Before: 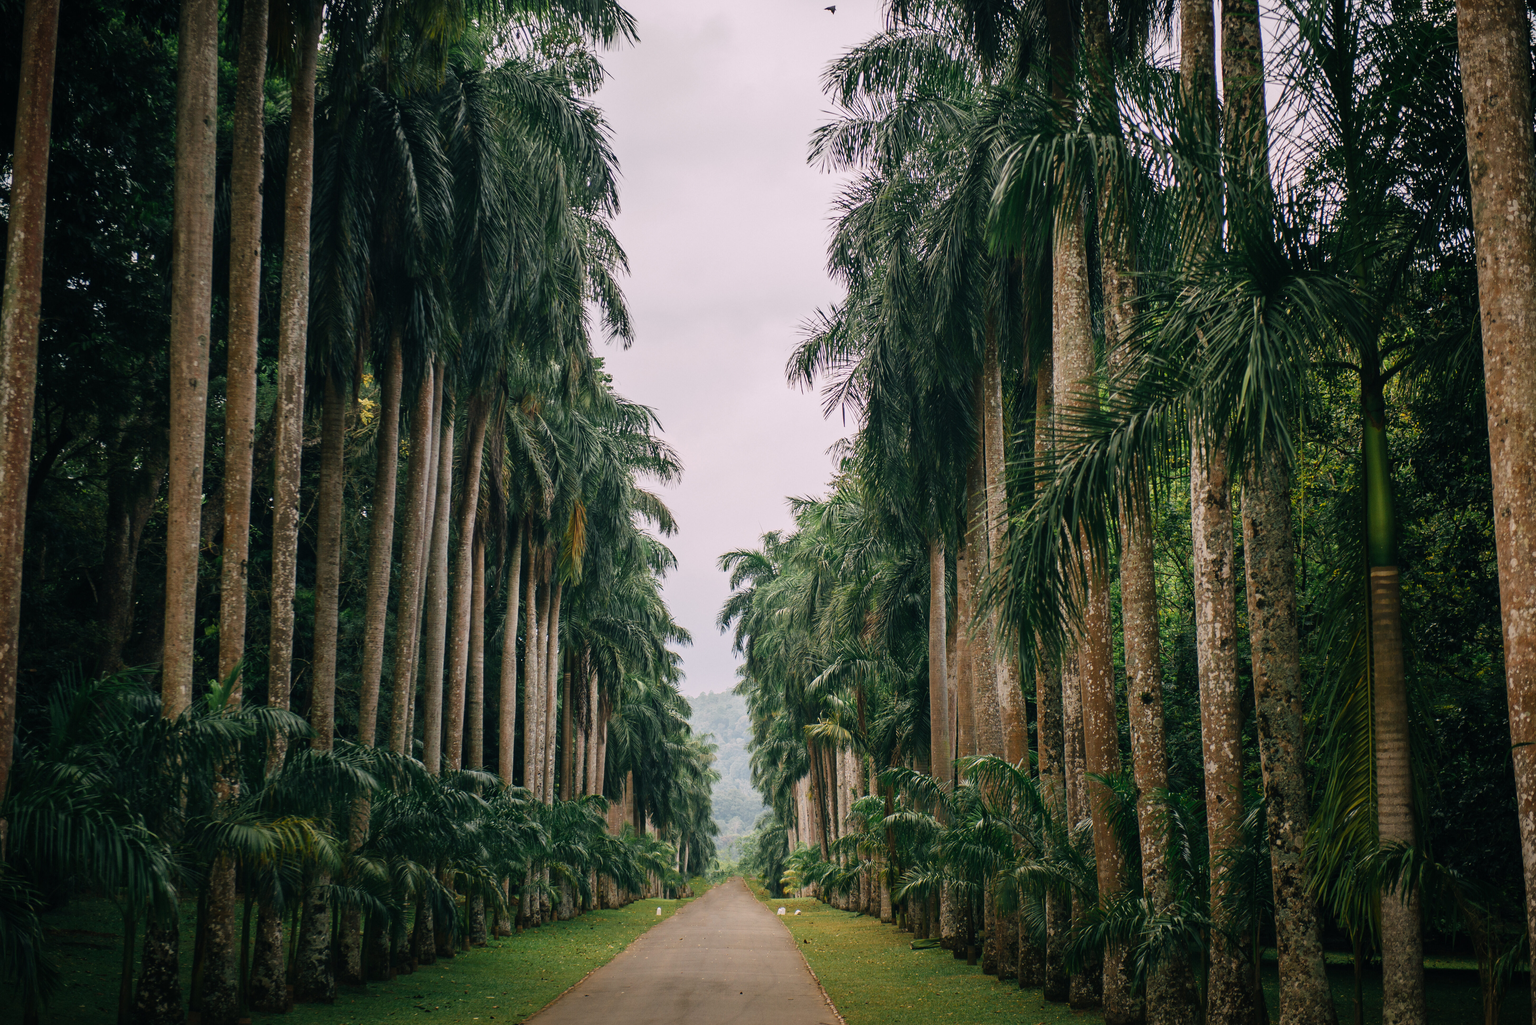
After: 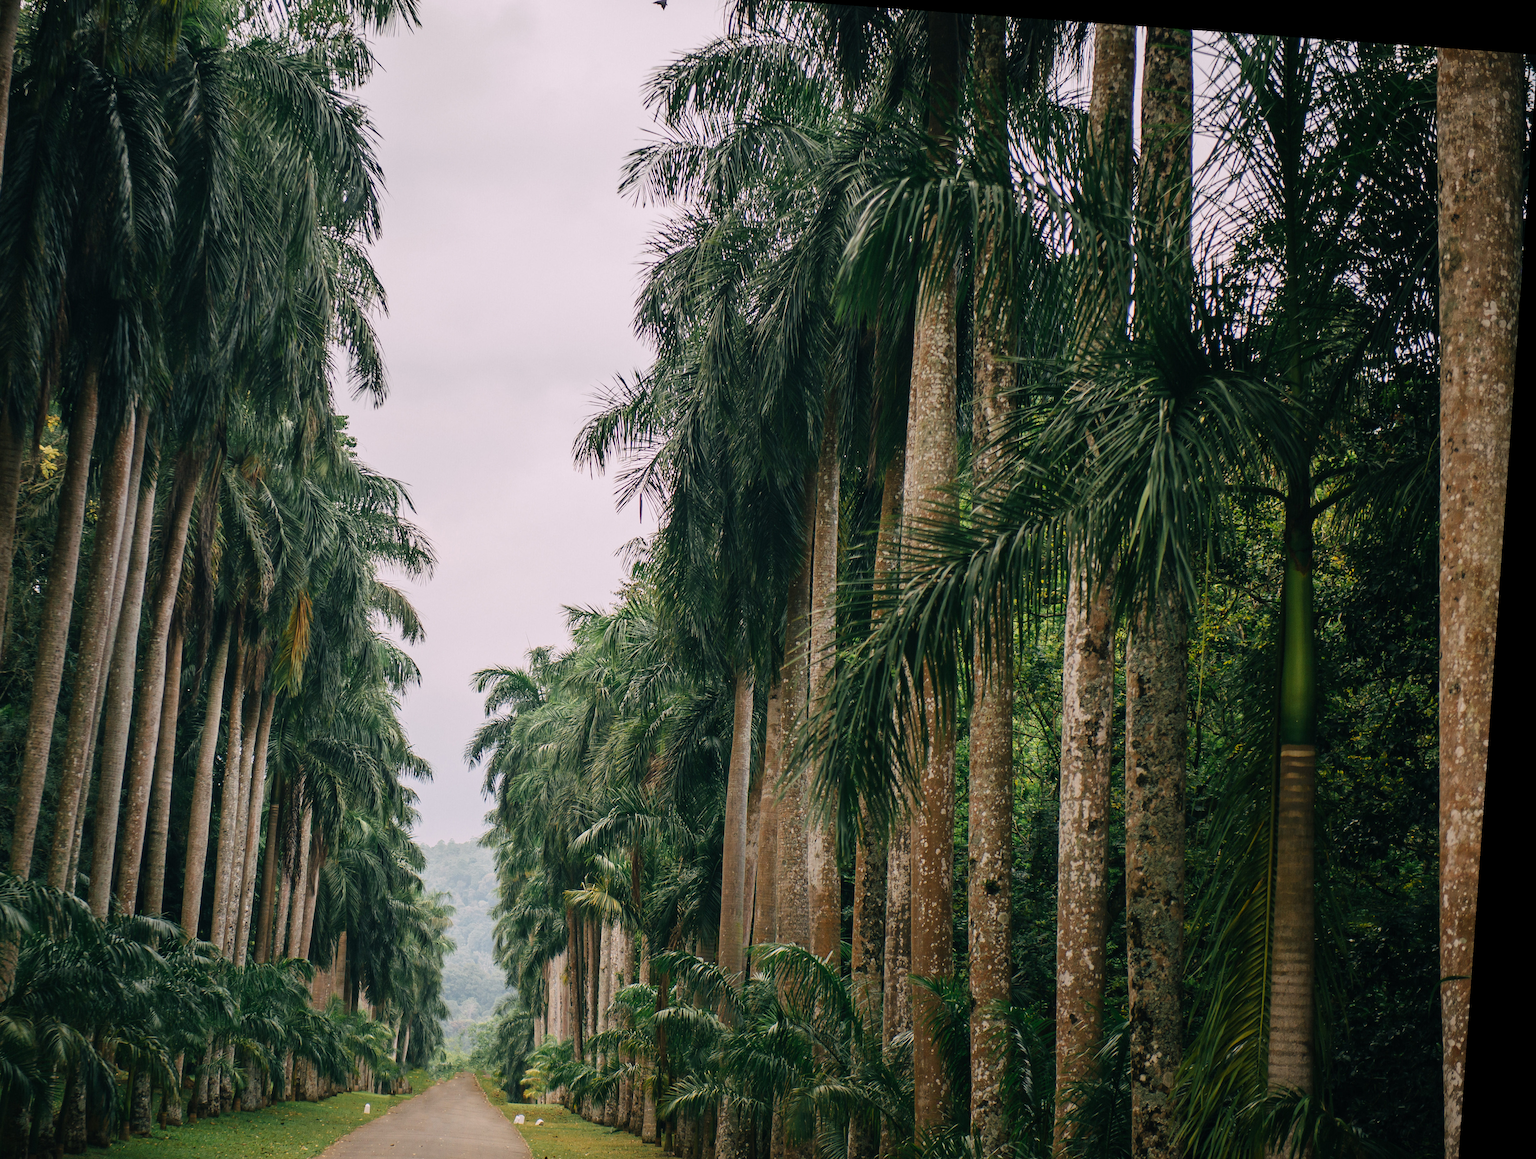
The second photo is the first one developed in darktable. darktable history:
rotate and perspective: rotation 4.1°, automatic cropping off
crop: left 23.095%, top 5.827%, bottom 11.854%
